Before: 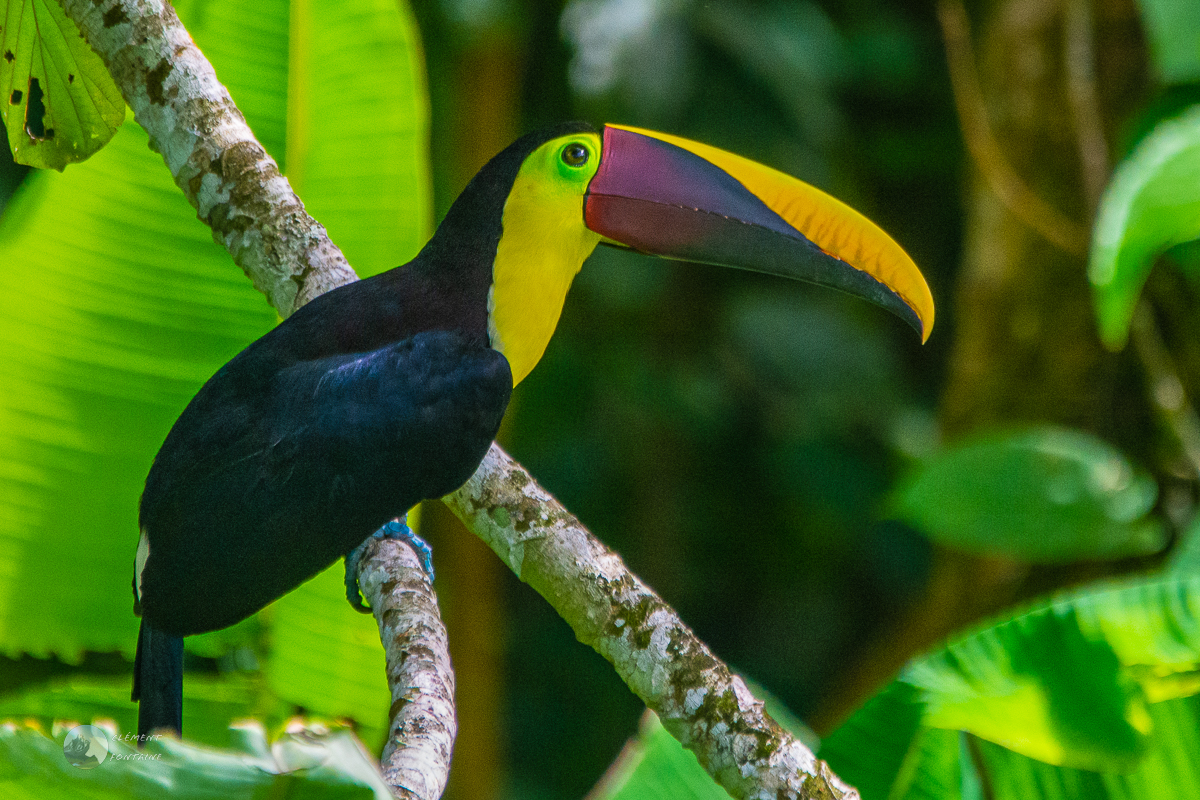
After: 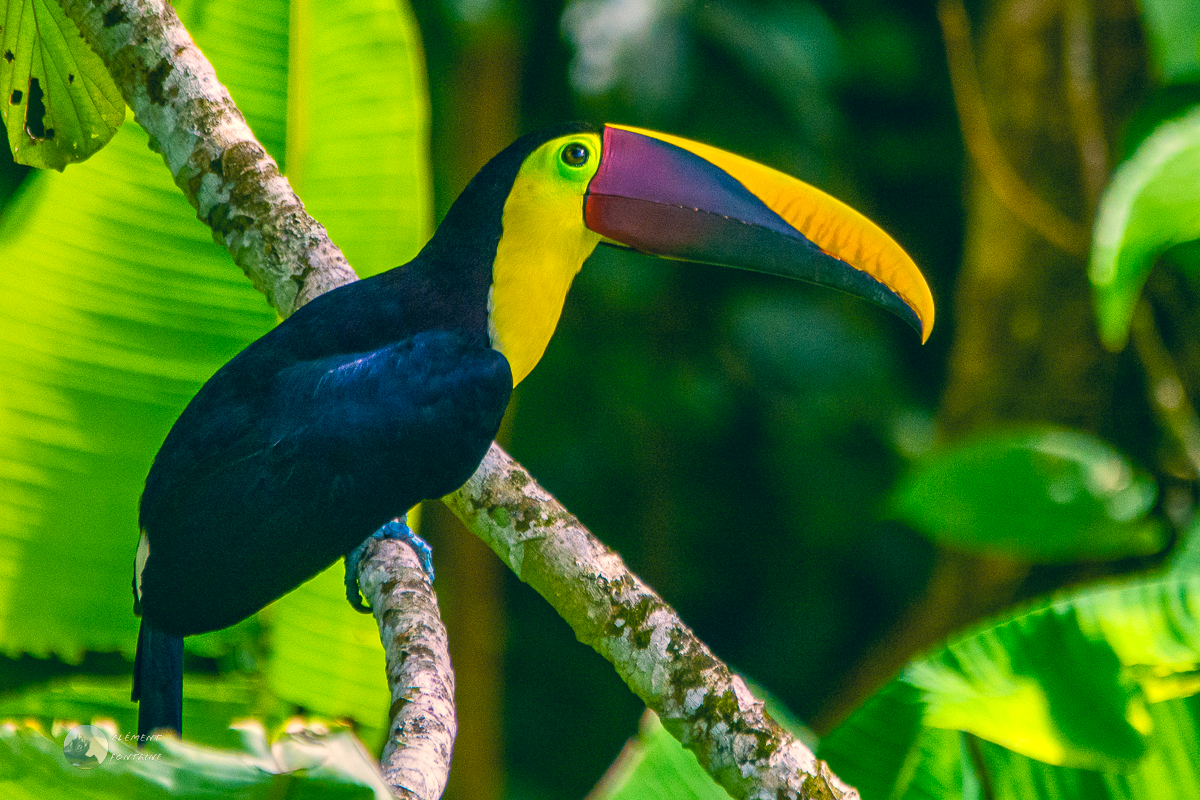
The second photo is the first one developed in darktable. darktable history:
white balance: emerald 1
shadows and highlights: shadows 22.7, highlights -48.71, soften with gaussian
color balance rgb: linear chroma grading › shadows 32%, linear chroma grading › global chroma -2%, linear chroma grading › mid-tones 4%, perceptual saturation grading › global saturation -2%, perceptual saturation grading › highlights -8%, perceptual saturation grading › mid-tones 8%, perceptual saturation grading › shadows 4%, perceptual brilliance grading › highlights 8%, perceptual brilliance grading › mid-tones 4%, perceptual brilliance grading › shadows 2%, global vibrance 16%, saturation formula JzAzBz (2021)
color correction: highlights a* 10.32, highlights b* 14.66, shadows a* -9.59, shadows b* -15.02
